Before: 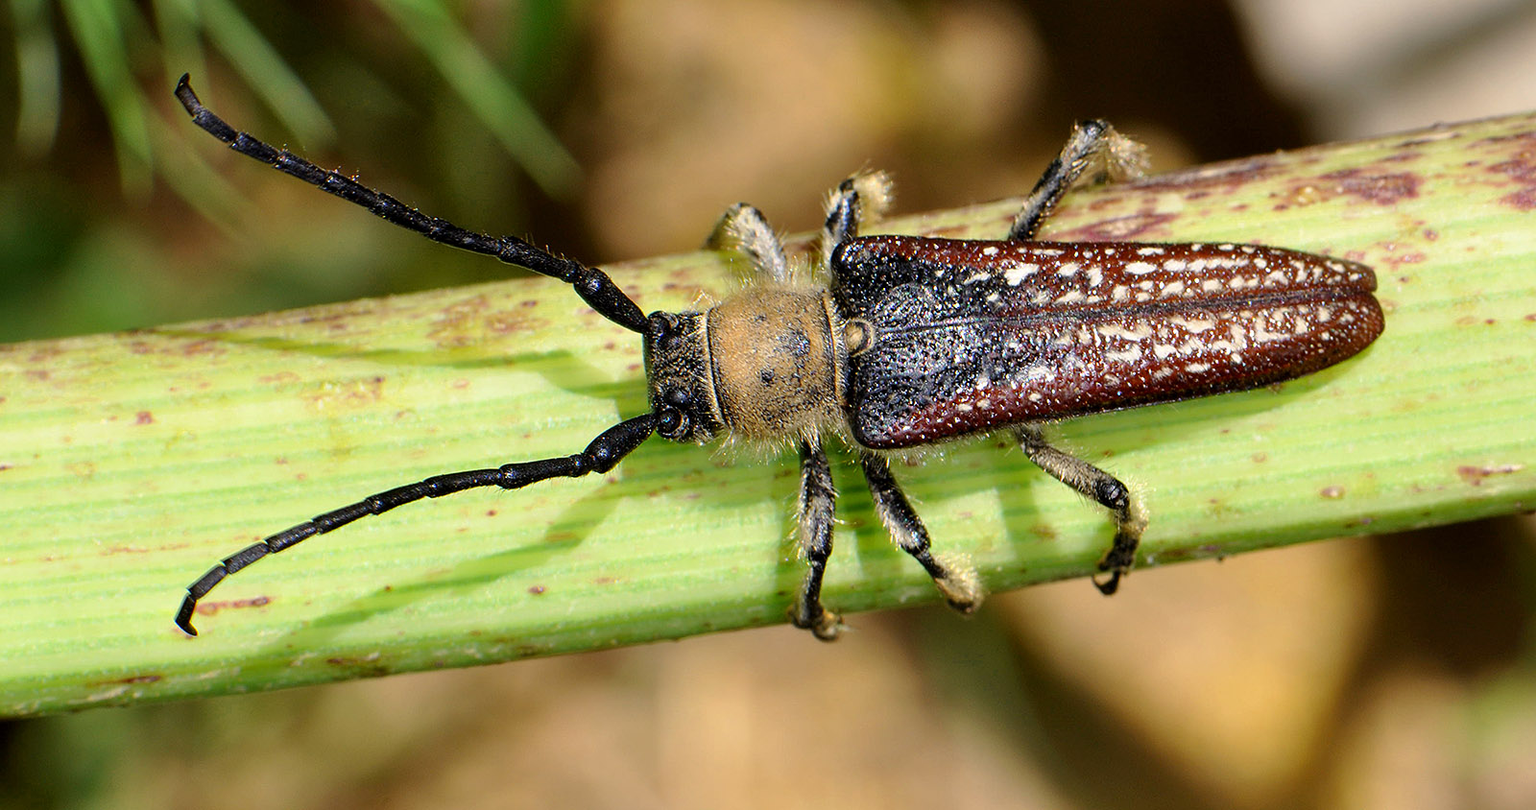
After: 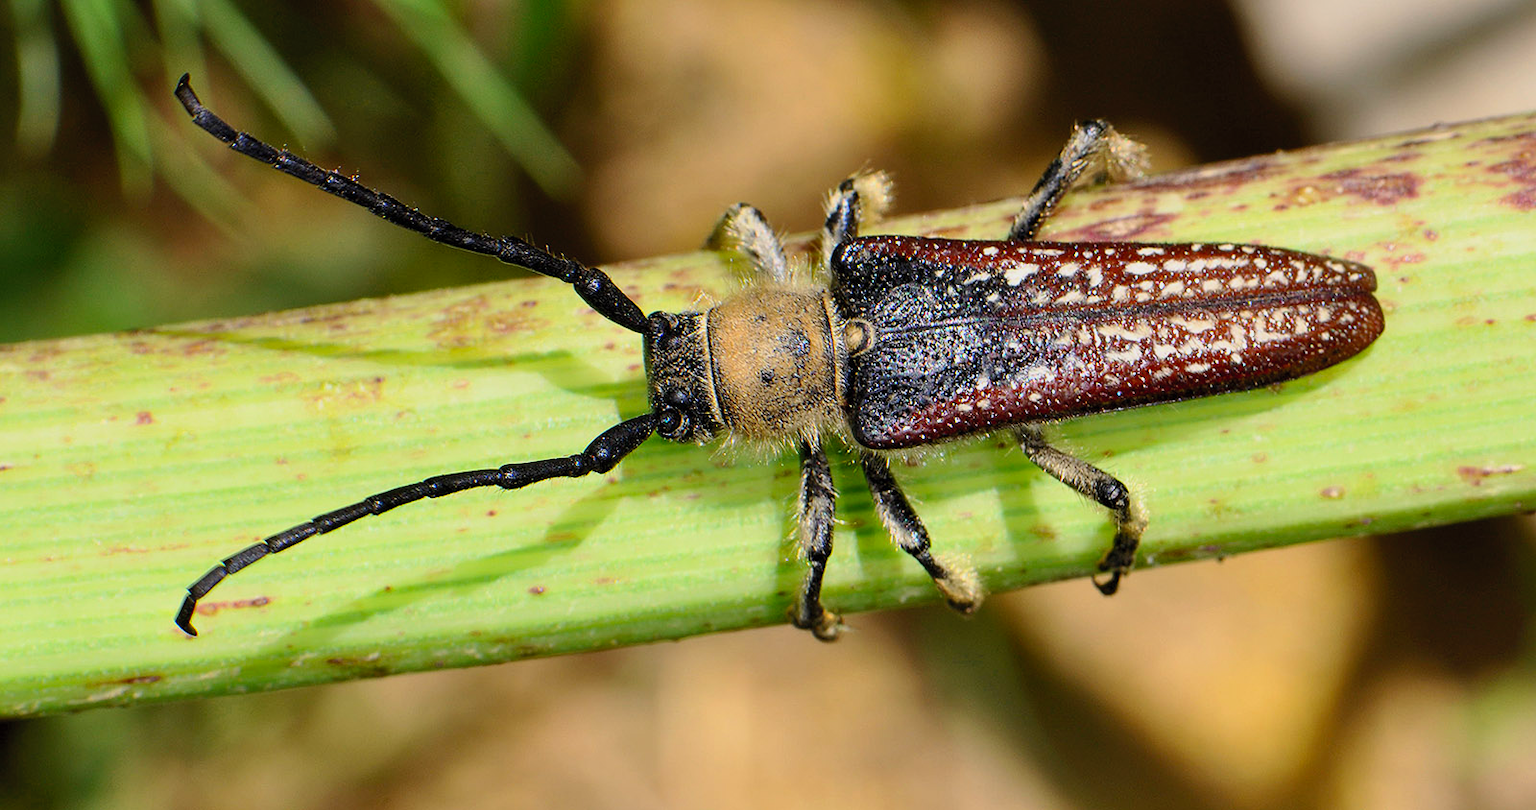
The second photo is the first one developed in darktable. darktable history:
contrast brightness saturation: contrast 0.2, brightness 0.16, saturation 0.22
exposure: exposure -0.462 EV, compensate highlight preservation false
shadows and highlights: shadows 25, highlights -25
